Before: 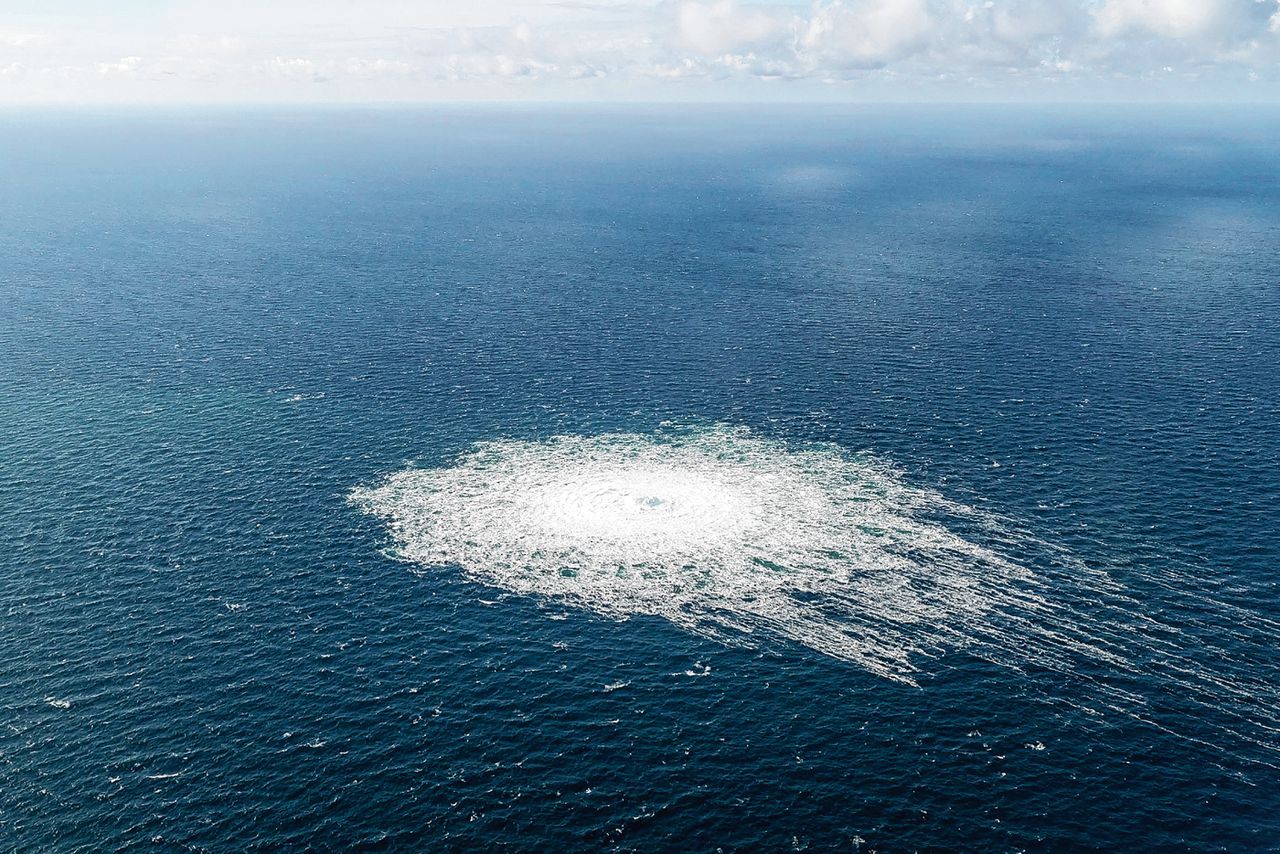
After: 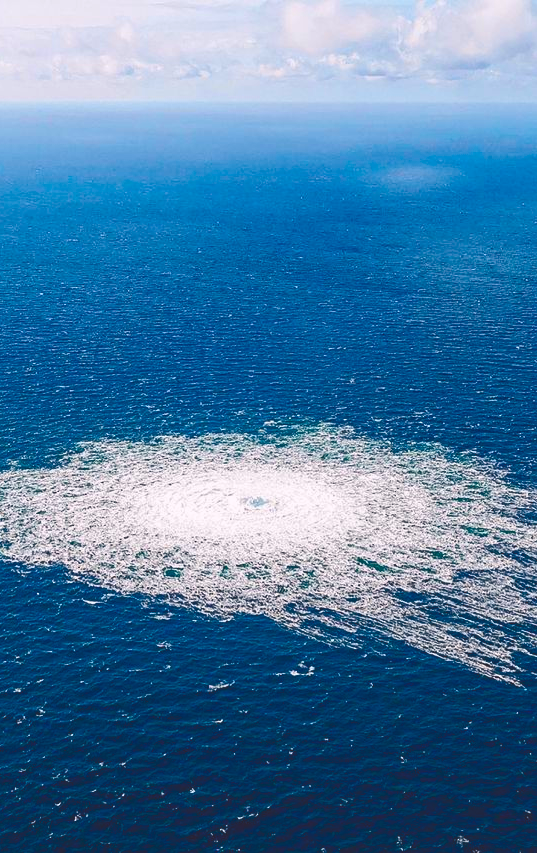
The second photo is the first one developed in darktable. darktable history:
haze removal: compatibility mode true, adaptive false
exposure: compensate exposure bias true, compensate highlight preservation false
color balance rgb: shadows lift › chroma 2.056%, shadows lift › hue 215.01°, highlights gain › luminance 6.55%, highlights gain › chroma 1.237%, highlights gain › hue 89.55°, linear chroma grading › global chroma 14.785%, perceptual saturation grading › global saturation 30.902%, perceptual brilliance grading › global brilliance 2.584%, perceptual brilliance grading › highlights -2.824%, perceptual brilliance grading › shadows 3.676%, global vibrance 20%
tone curve: curves: ch0 [(0, 0.142) (0.384, 0.314) (0.752, 0.711) (0.991, 0.95)]; ch1 [(0.006, 0.129) (0.346, 0.384) (1, 1)]; ch2 [(0.003, 0.057) (0.261, 0.248) (1, 1)], color space Lab, independent channels, preserve colors none
crop: left 30.981%, right 27.061%
